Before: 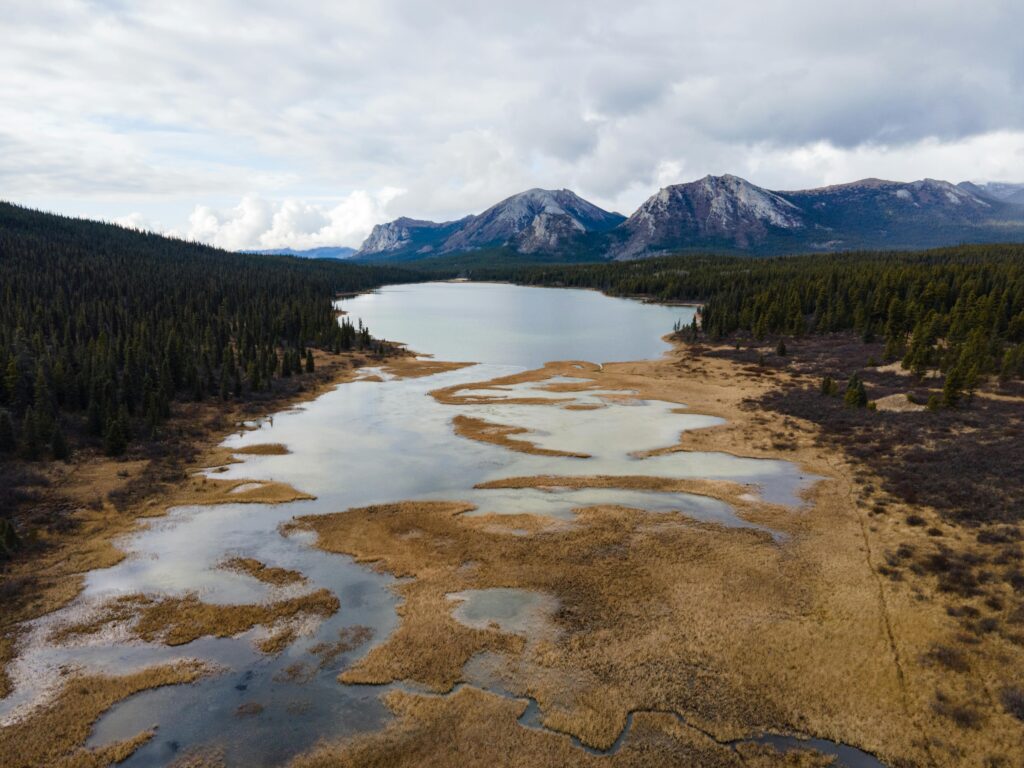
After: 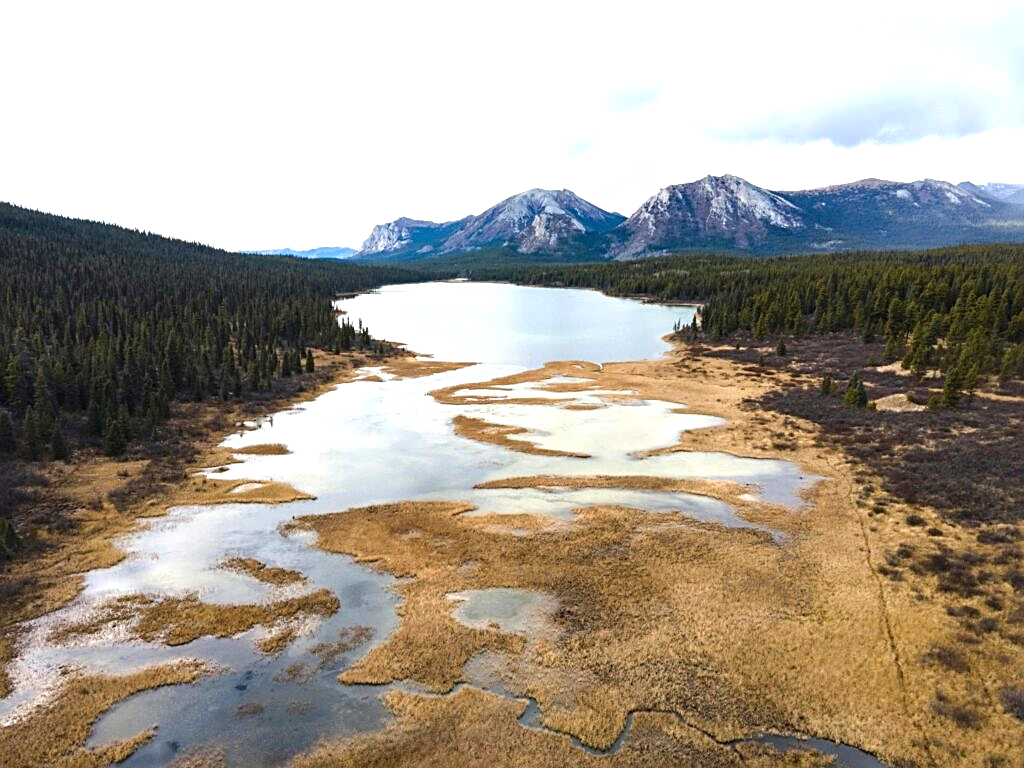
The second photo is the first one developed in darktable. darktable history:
sharpen: on, module defaults
exposure: black level correction 0, exposure 1 EV, compensate highlight preservation false
